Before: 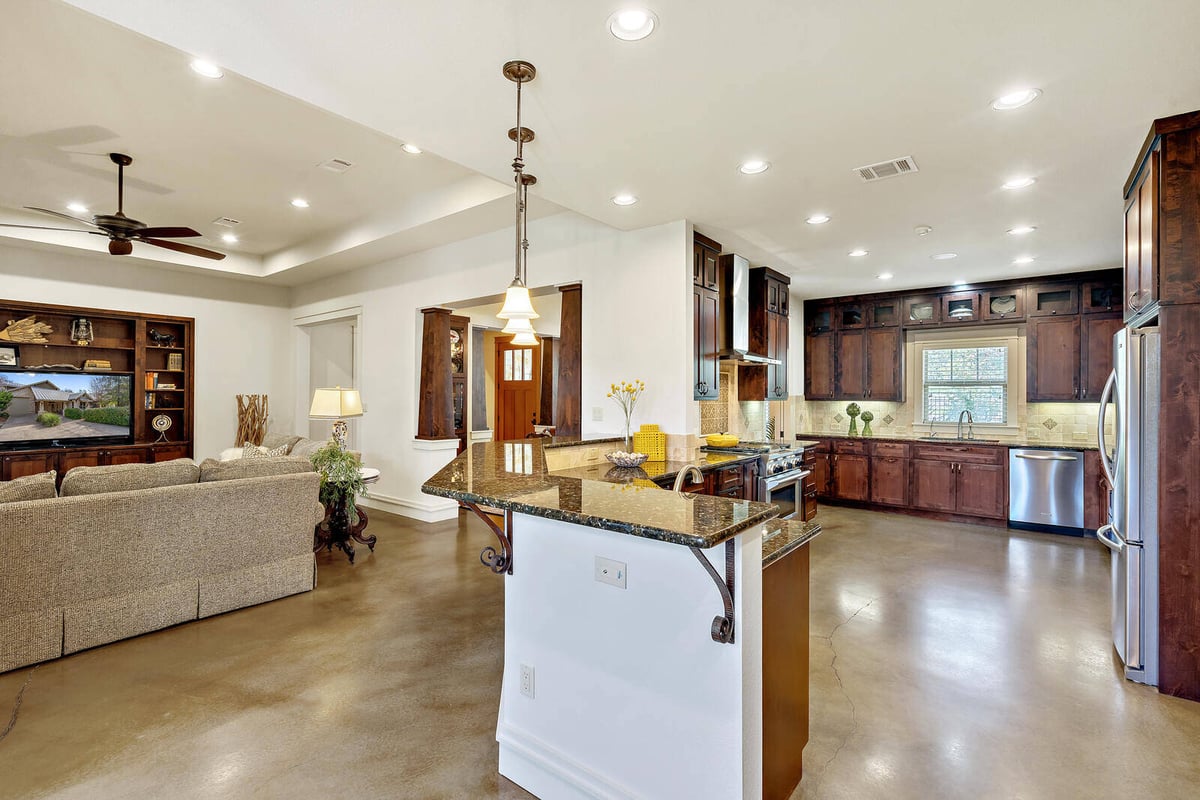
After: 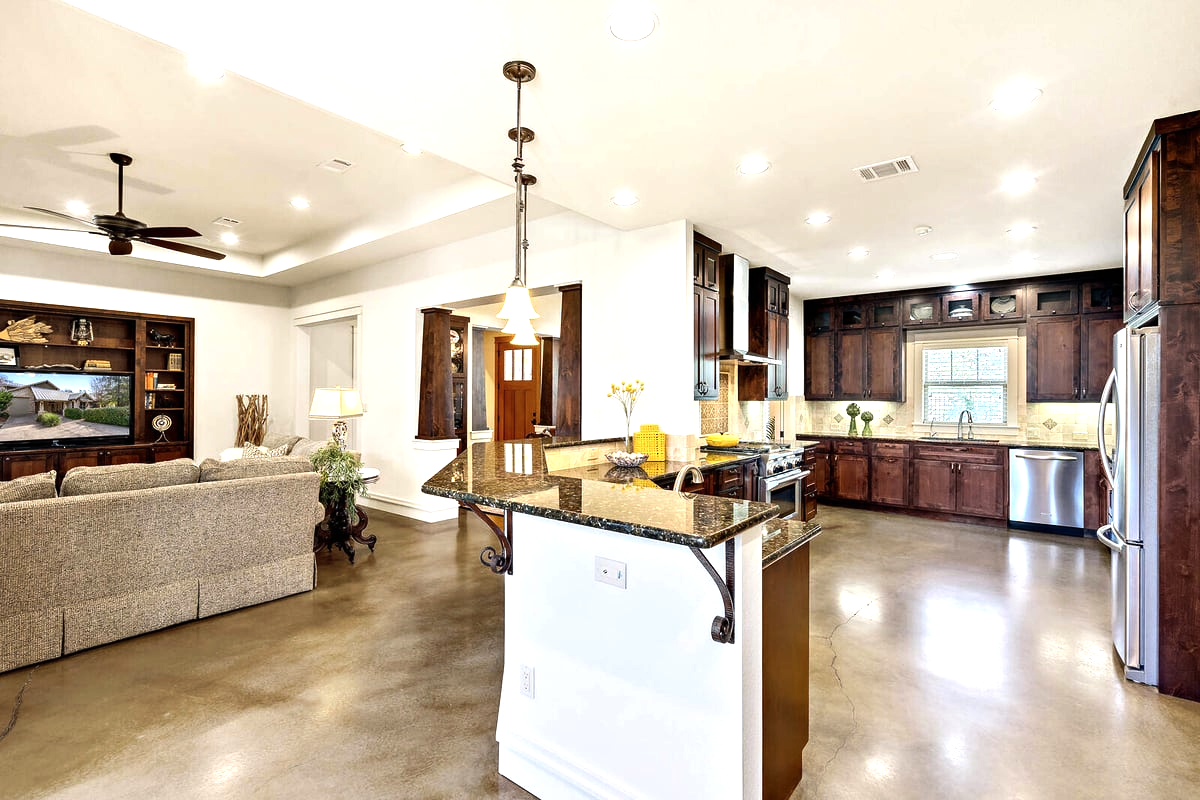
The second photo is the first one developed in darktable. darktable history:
color calibration: illuminant custom, x 0.344, y 0.36, temperature 5029.36 K
shadows and highlights: shadows -9.79, white point adjustment 1.38, highlights 9.92
tone equalizer: -8 EV -0.752 EV, -7 EV -0.727 EV, -6 EV -0.568 EV, -5 EV -0.399 EV, -3 EV 0.369 EV, -2 EV 0.6 EV, -1 EV 0.678 EV, +0 EV 0.777 EV, edges refinement/feathering 500, mask exposure compensation -1.57 EV, preserve details no
